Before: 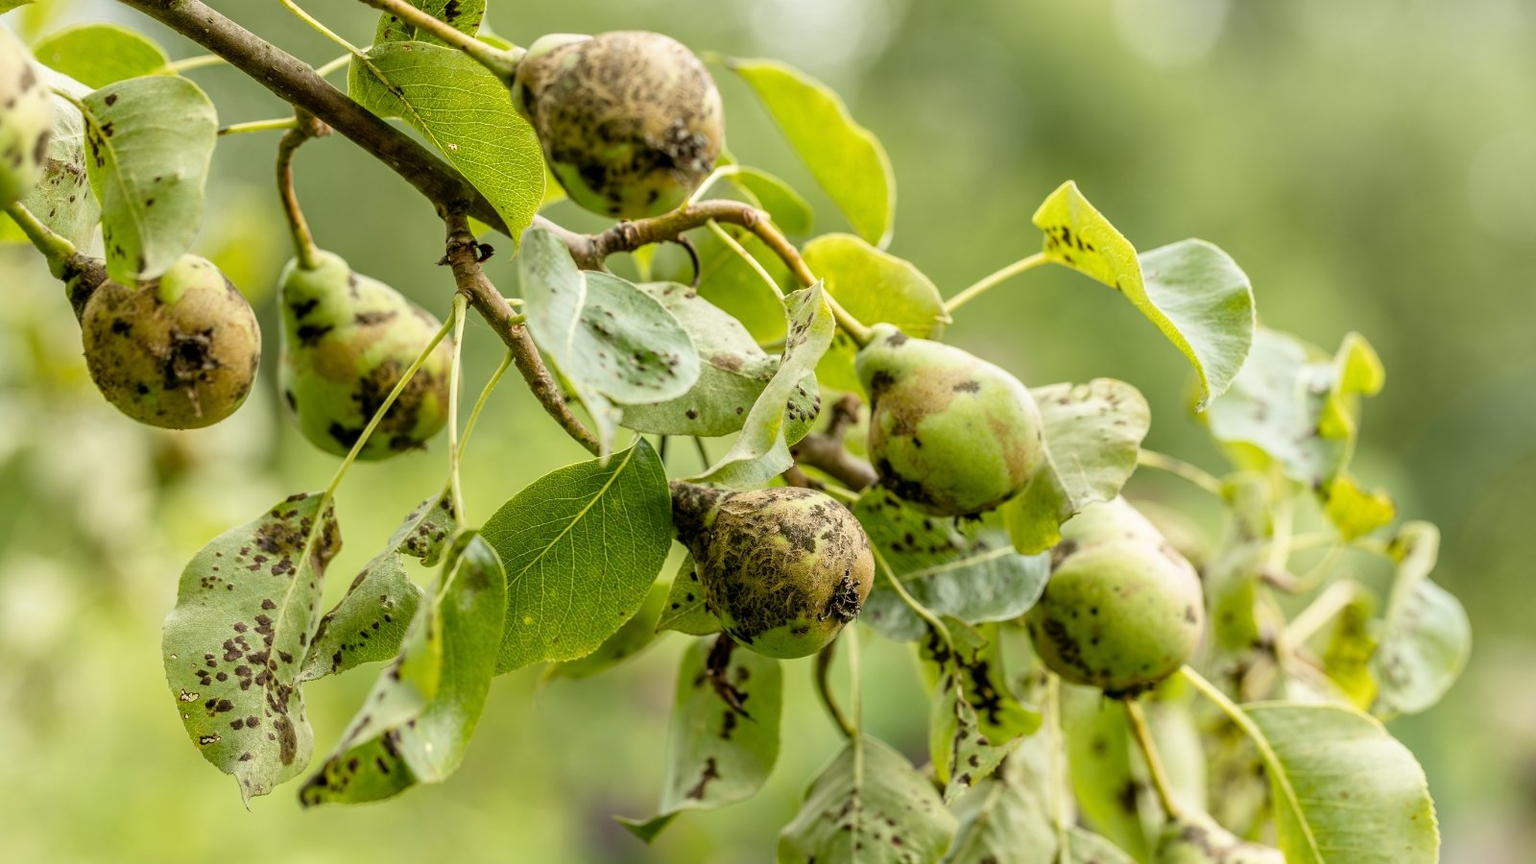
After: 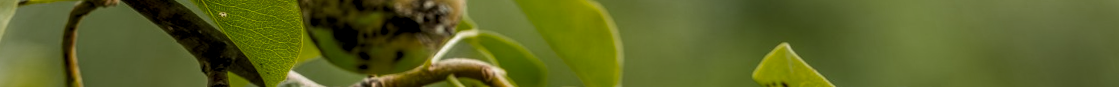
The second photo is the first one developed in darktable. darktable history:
color zones: curves: ch0 [(0, 0.48) (0.209, 0.398) (0.305, 0.332) (0.429, 0.493) (0.571, 0.5) (0.714, 0.5) (0.857, 0.5) (1, 0.48)]; ch1 [(0, 0.633) (0.143, 0.586) (0.286, 0.489) (0.429, 0.448) (0.571, 0.31) (0.714, 0.335) (0.857, 0.492) (1, 0.633)]; ch2 [(0, 0.448) (0.143, 0.498) (0.286, 0.5) (0.429, 0.5) (0.571, 0.5) (0.714, 0.5) (0.857, 0.5) (1, 0.448)]
levels: levels [0.029, 0.545, 0.971]
exposure: exposure -0.153 EV, compensate highlight preservation false
rotate and perspective: rotation 0.72°, lens shift (vertical) -0.352, lens shift (horizontal) -0.051, crop left 0.152, crop right 0.859, crop top 0.019, crop bottom 0.964
crop and rotate: left 9.644%, top 9.491%, right 6.021%, bottom 80.509%
local contrast: on, module defaults
